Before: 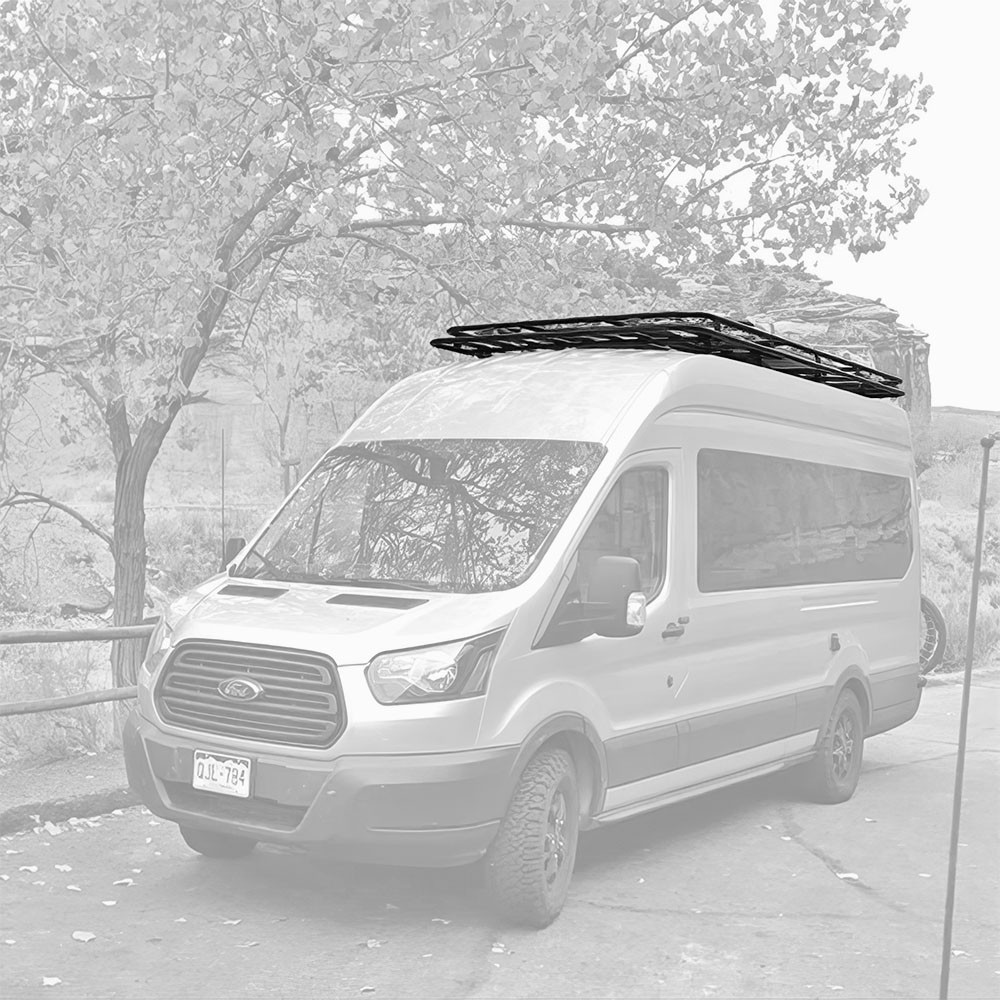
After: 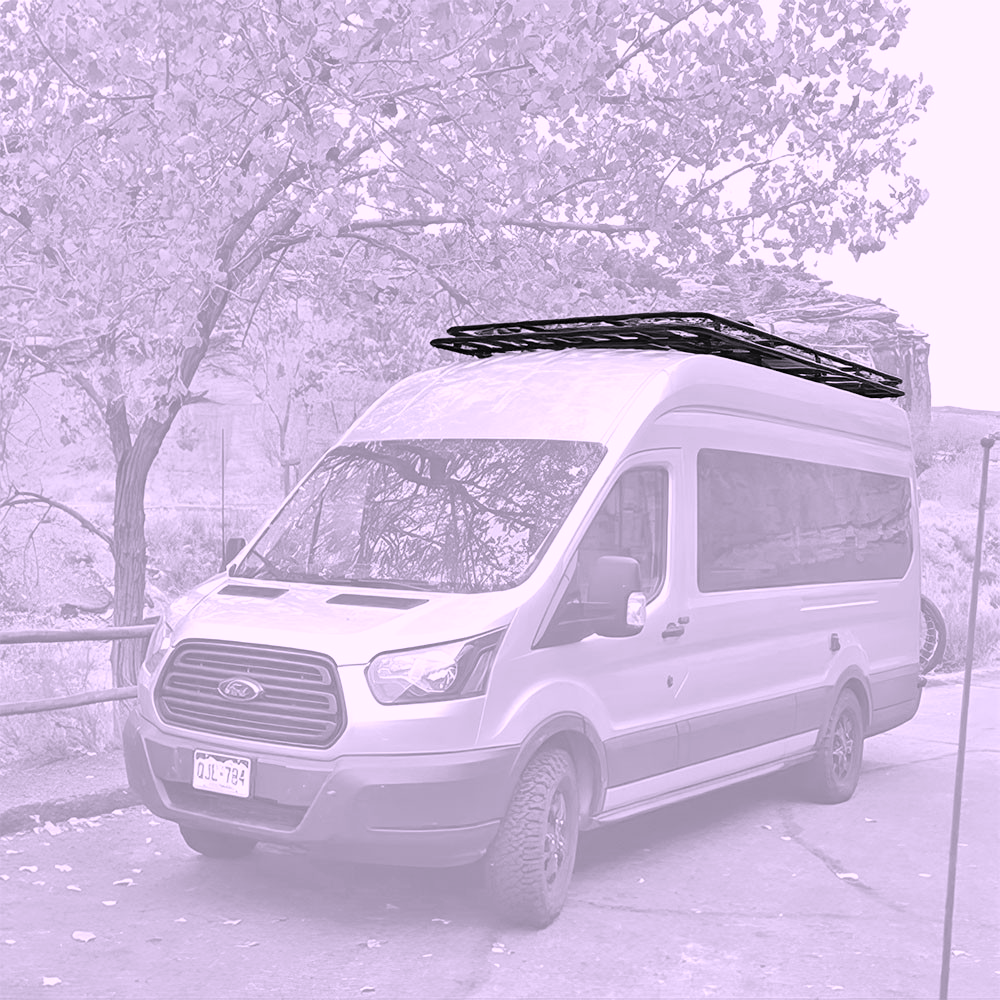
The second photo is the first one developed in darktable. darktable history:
color correction: highlights a* 15.95, highlights b* -19.94
